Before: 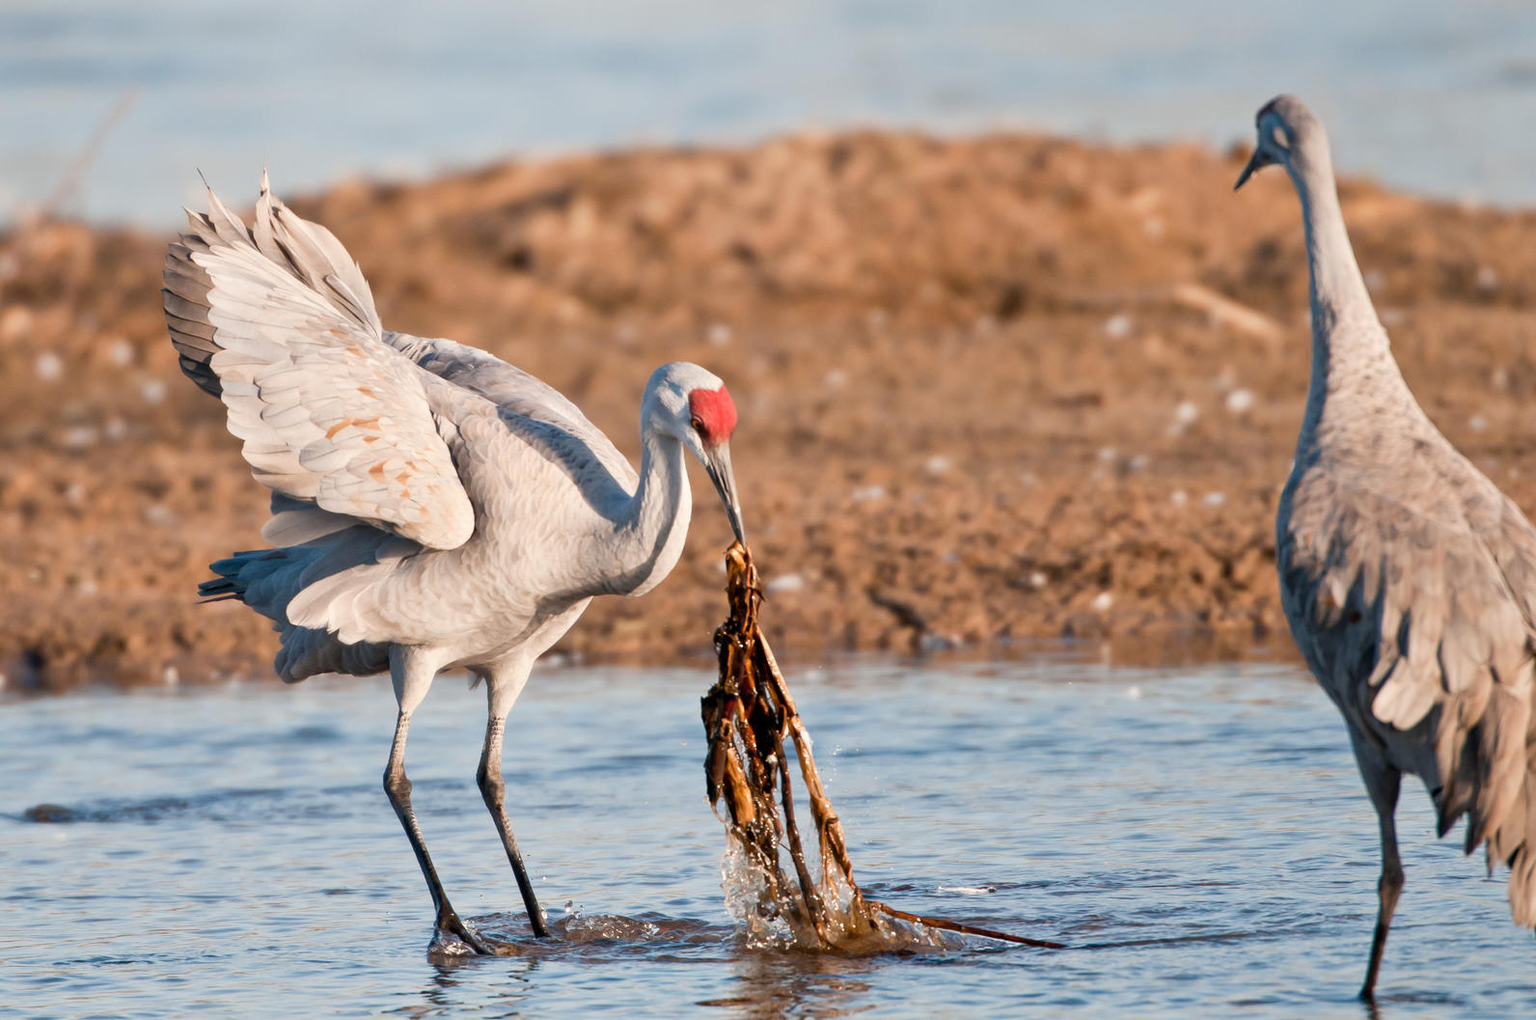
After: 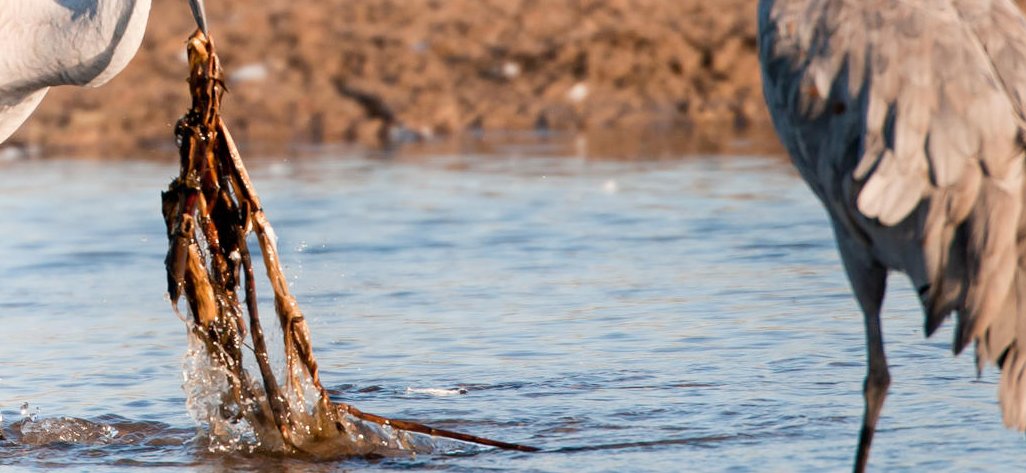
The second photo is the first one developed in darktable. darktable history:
crop and rotate: left 35.509%, top 50.238%, bottom 4.934%
shadows and highlights: highlights 70.7, soften with gaussian
